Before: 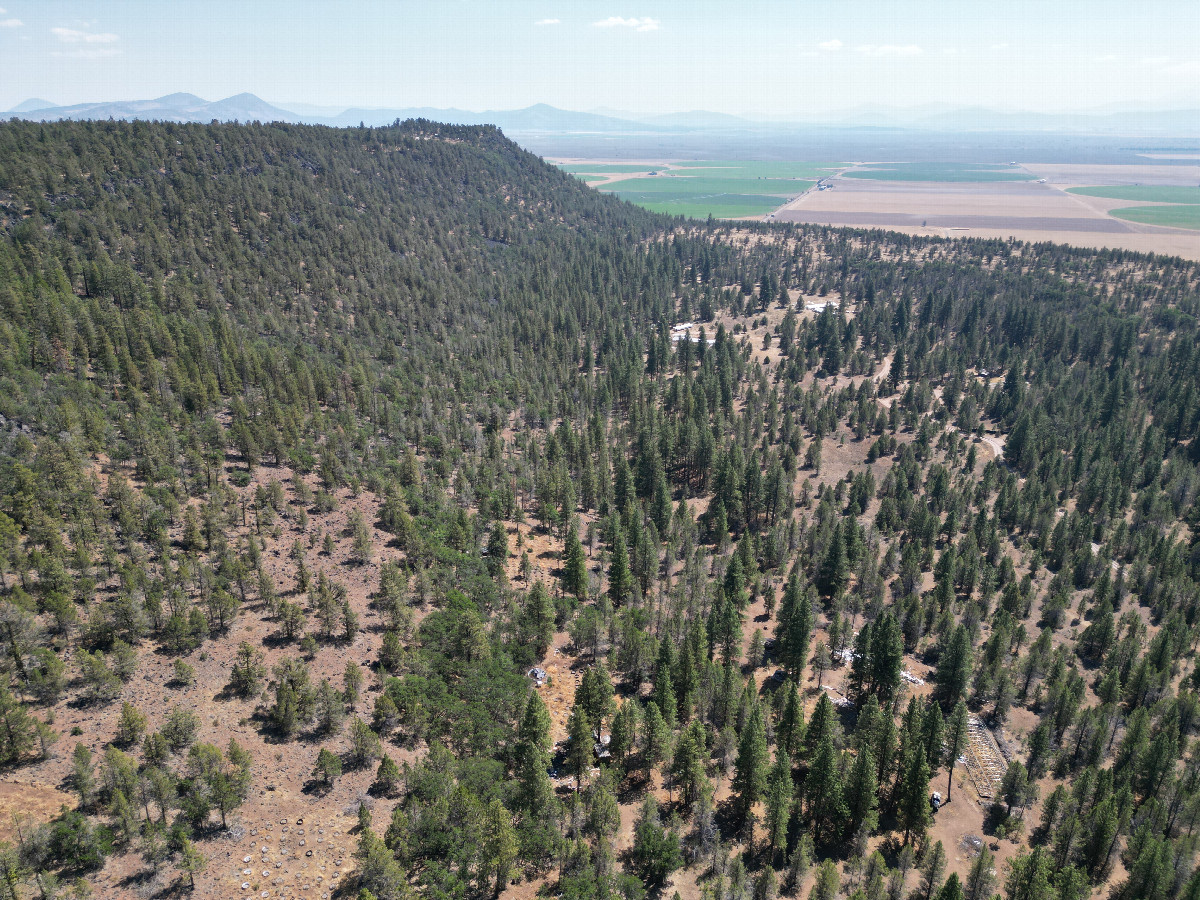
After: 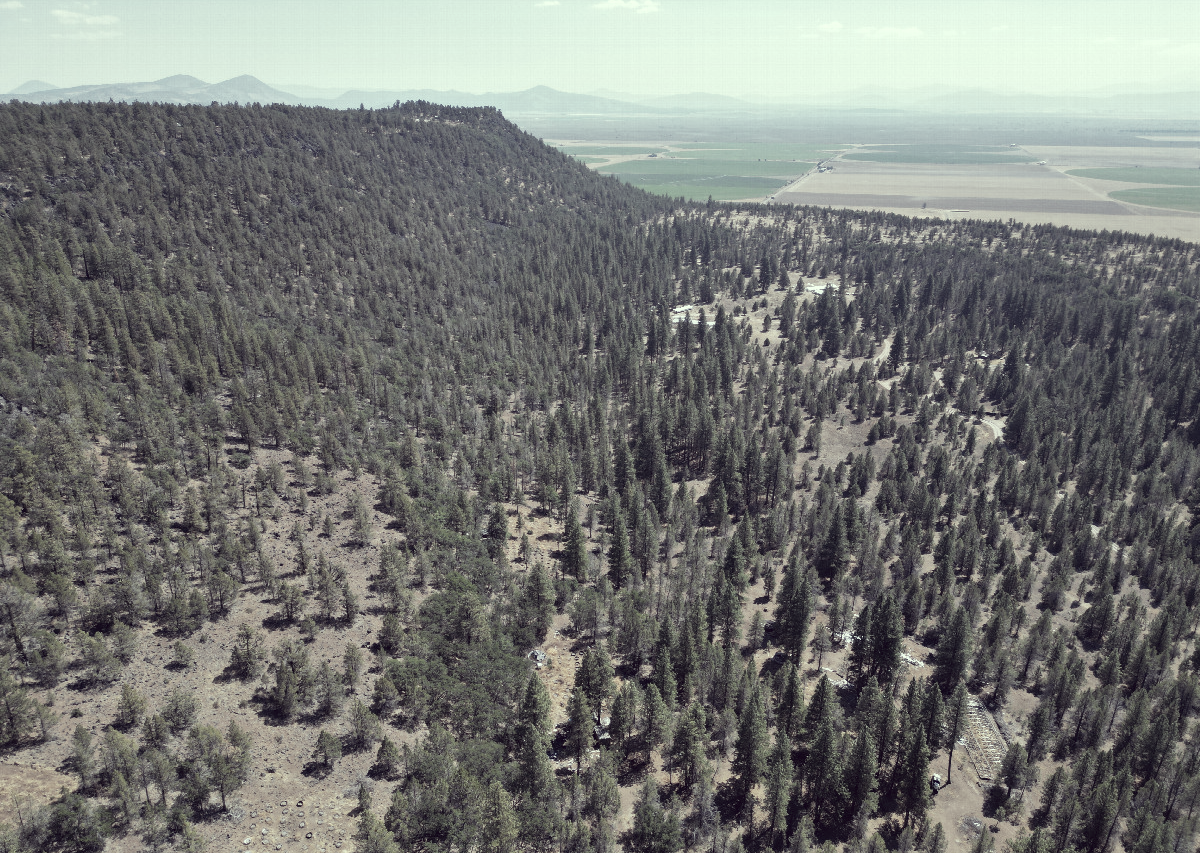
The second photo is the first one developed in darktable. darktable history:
color correction: highlights a* -20.27, highlights b* 20.97, shadows a* 19.33, shadows b* -21.19, saturation 0.388
crop and rotate: top 2.105%, bottom 3.091%
